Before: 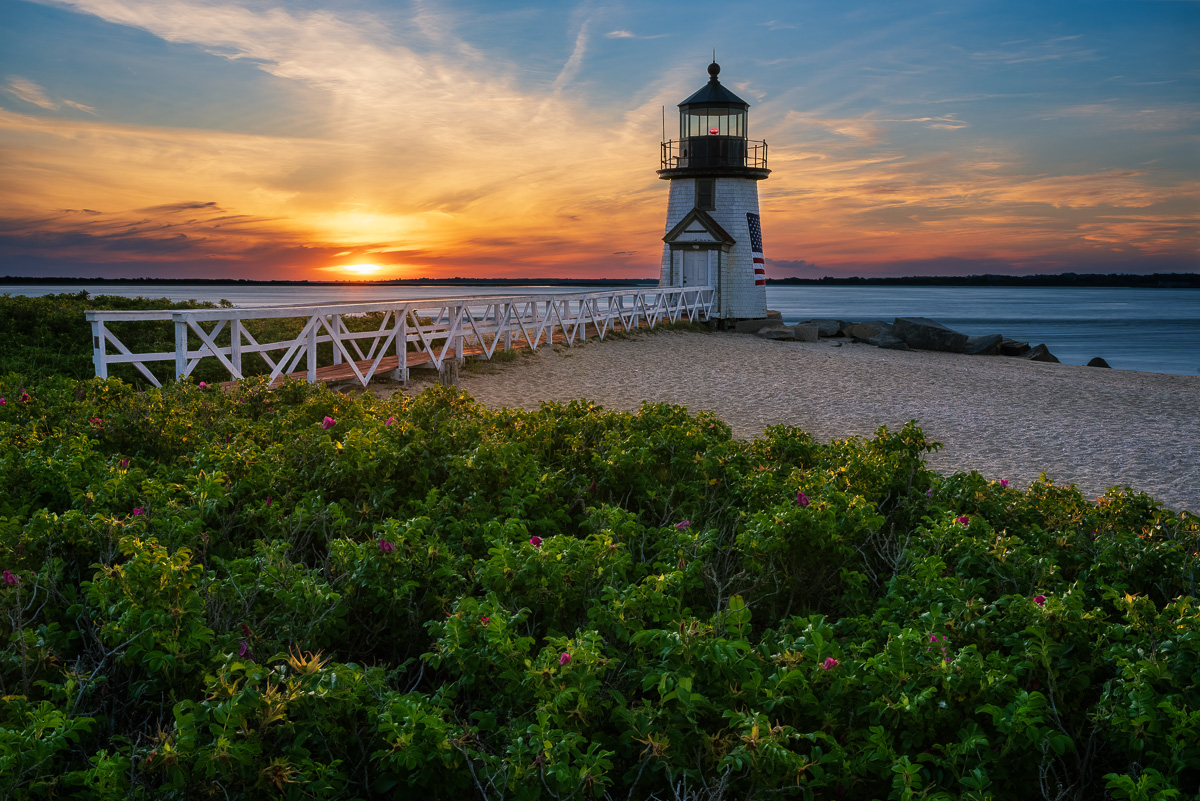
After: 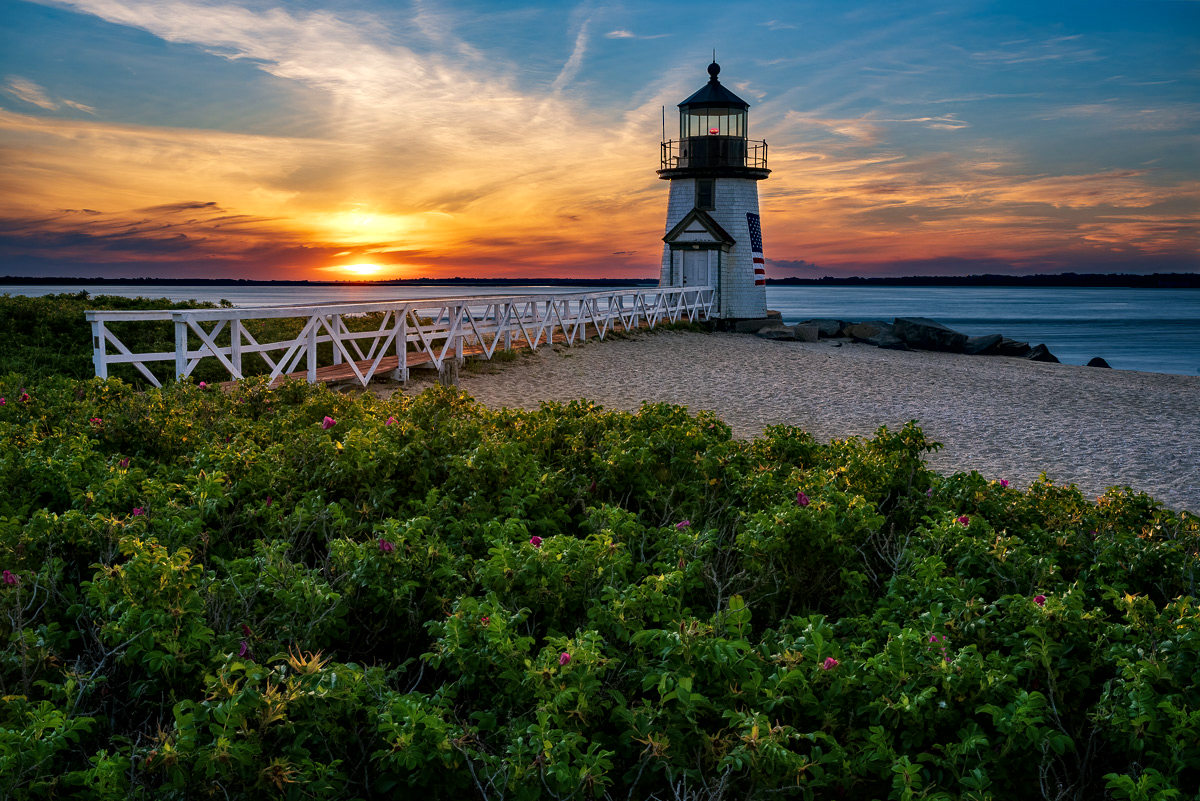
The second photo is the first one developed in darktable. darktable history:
local contrast: mode bilateral grid, contrast 25, coarseness 50, detail 123%, midtone range 0.2
haze removal: strength 0.29, distance 0.25, compatibility mode true, adaptive false
